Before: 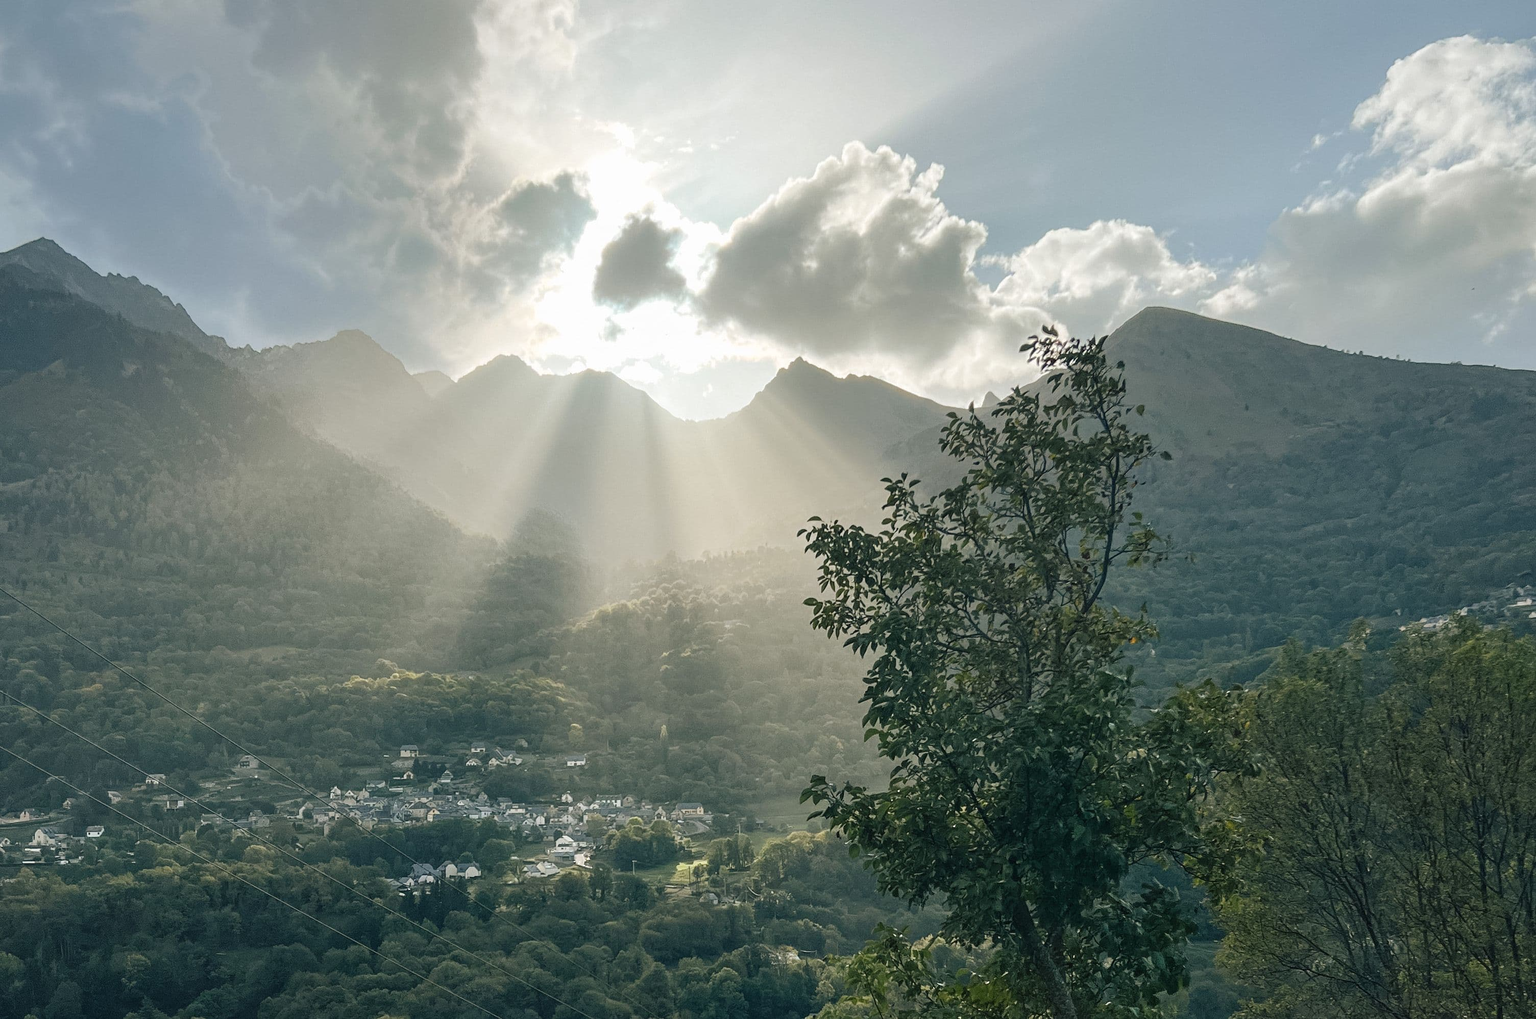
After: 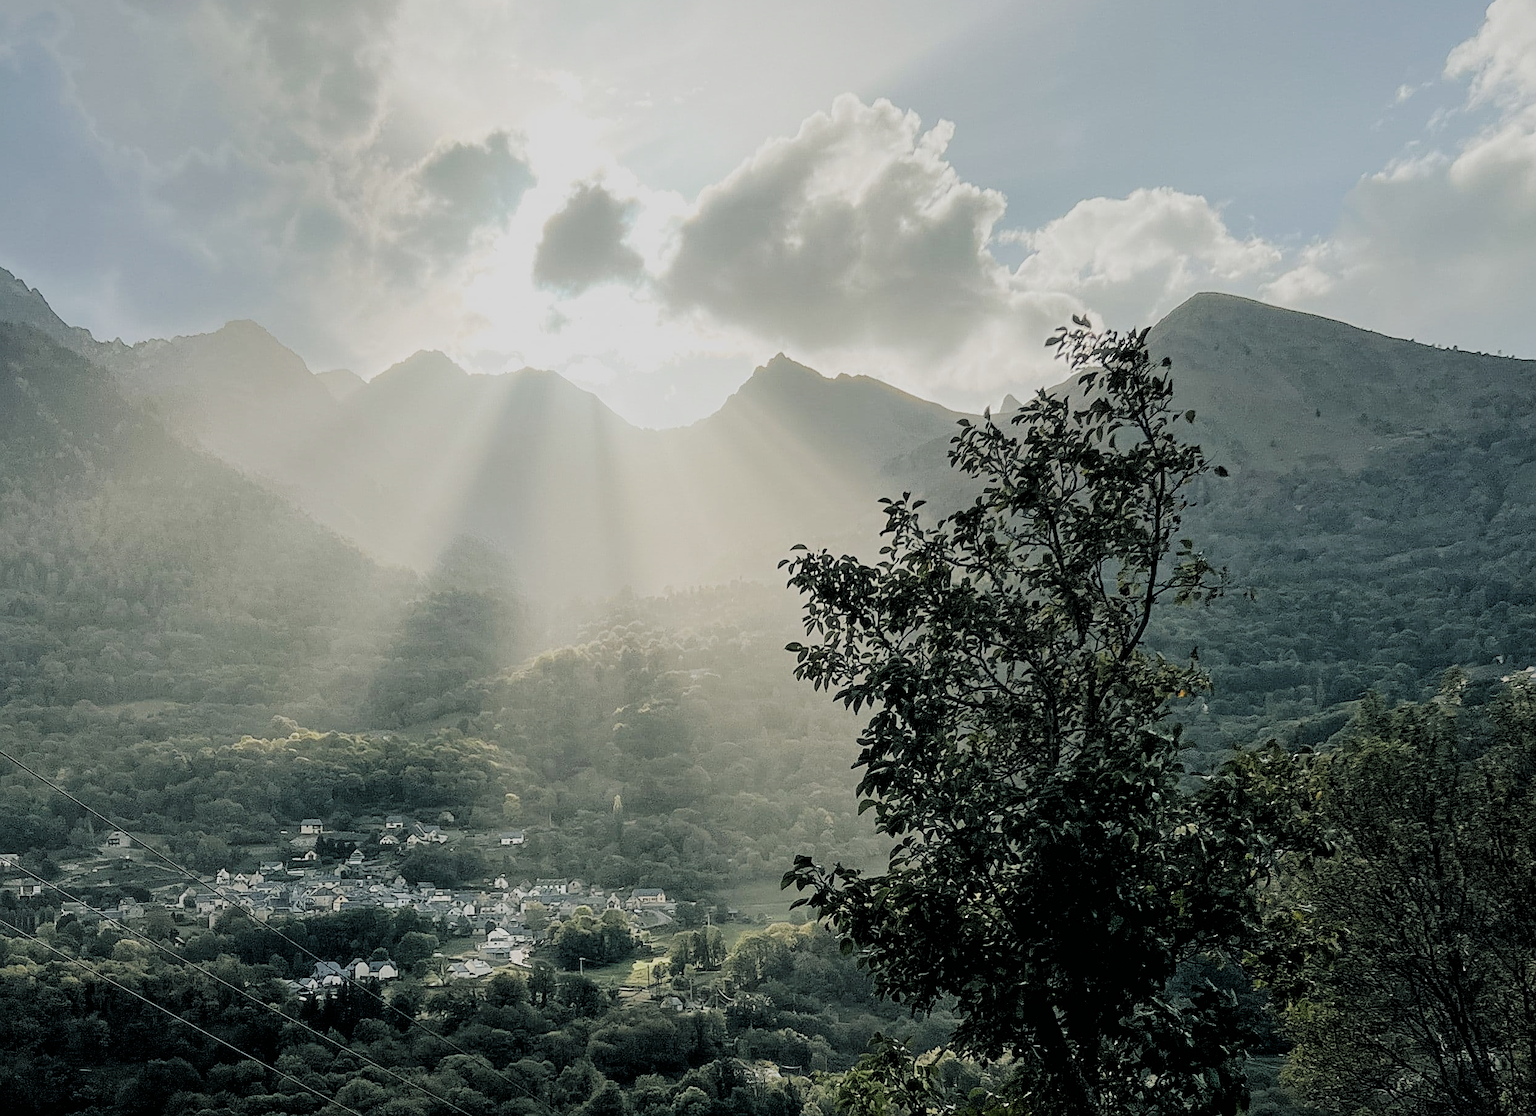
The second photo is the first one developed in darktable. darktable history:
filmic rgb: black relative exposure -2.77 EV, white relative exposure 4.56 EV, threshold 5.96 EV, hardness 1.69, contrast 1.261, iterations of high-quality reconstruction 0, enable highlight reconstruction true
haze removal: strength -0.111, compatibility mode true, adaptive false
sharpen: on, module defaults
crop: left 9.793%, top 6.267%, right 6.962%, bottom 2.569%
